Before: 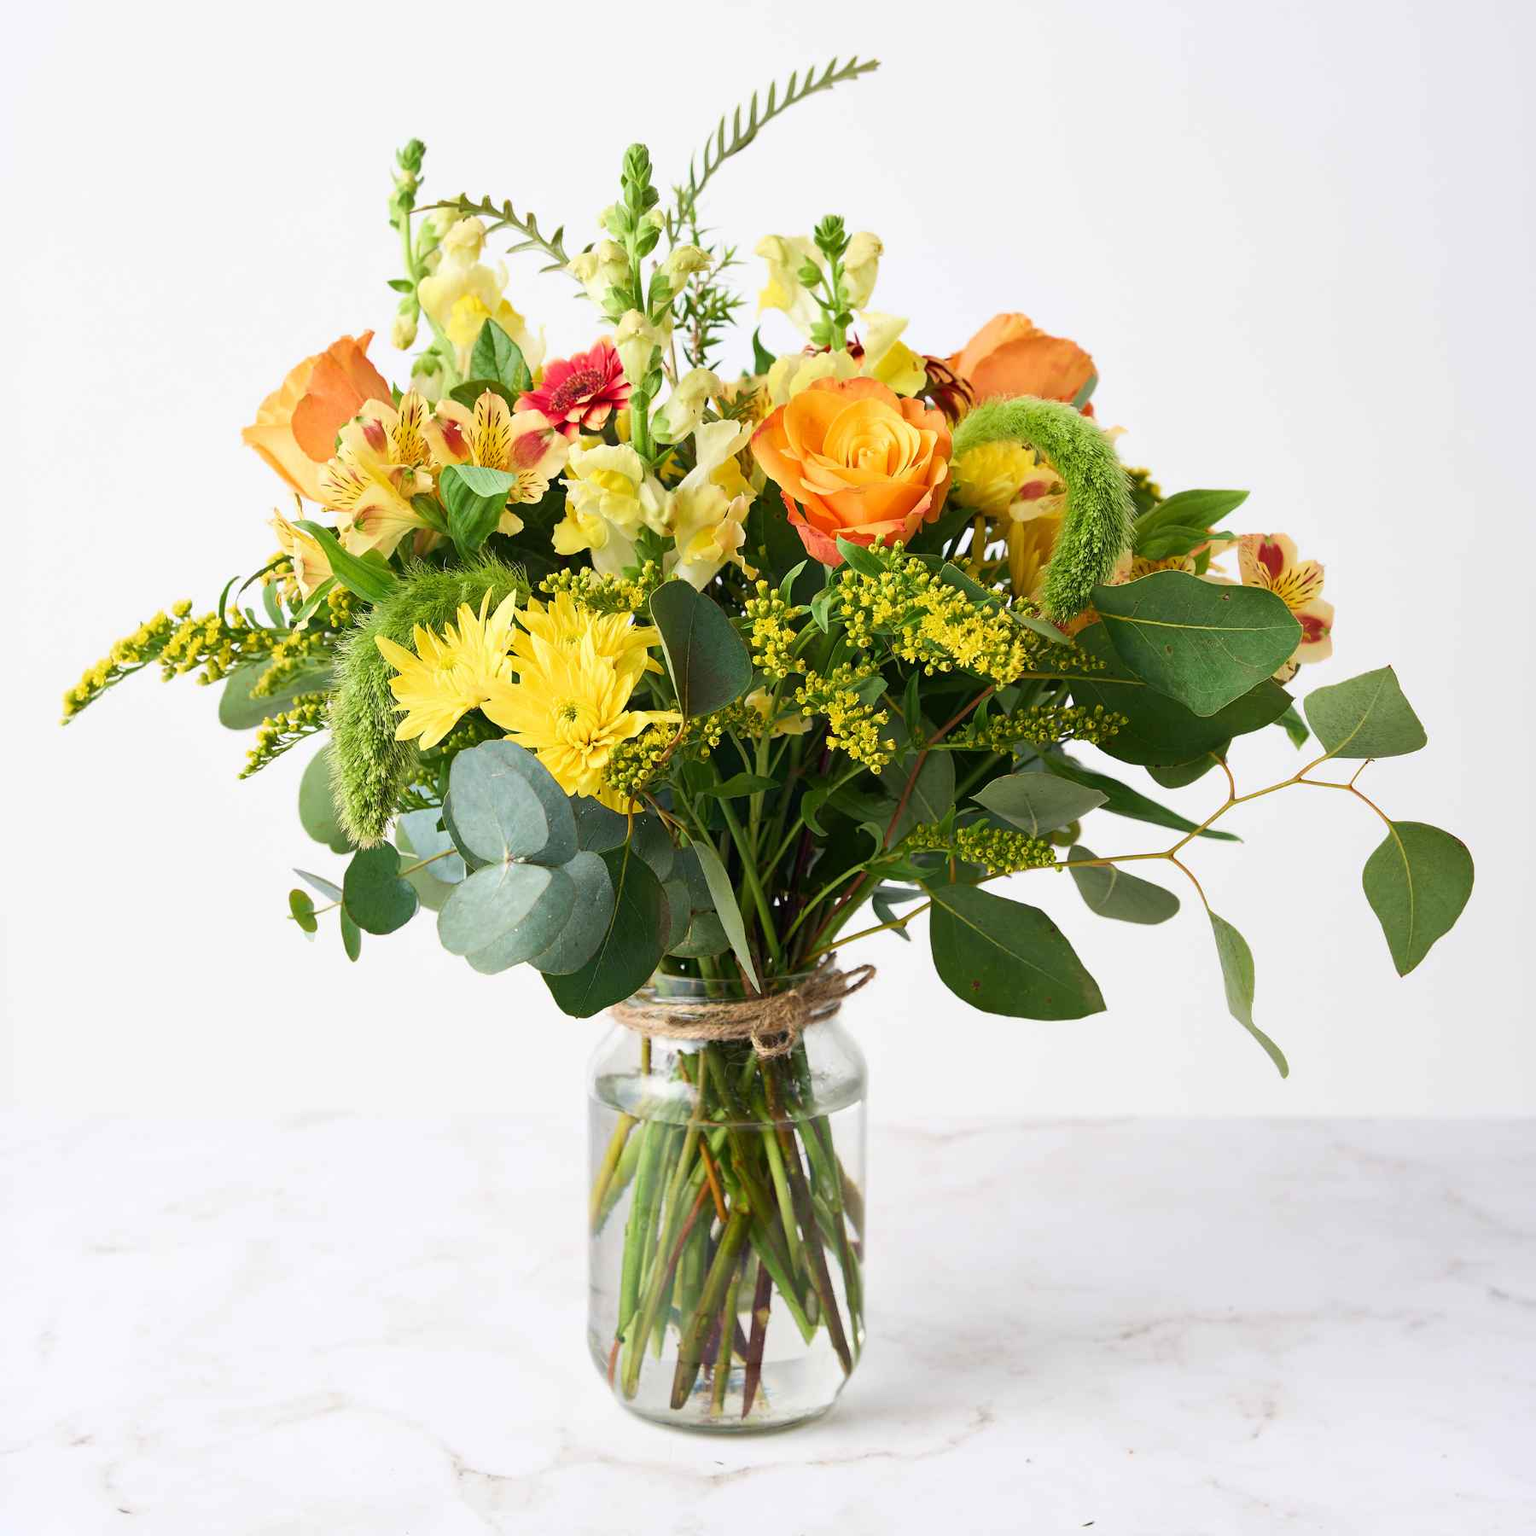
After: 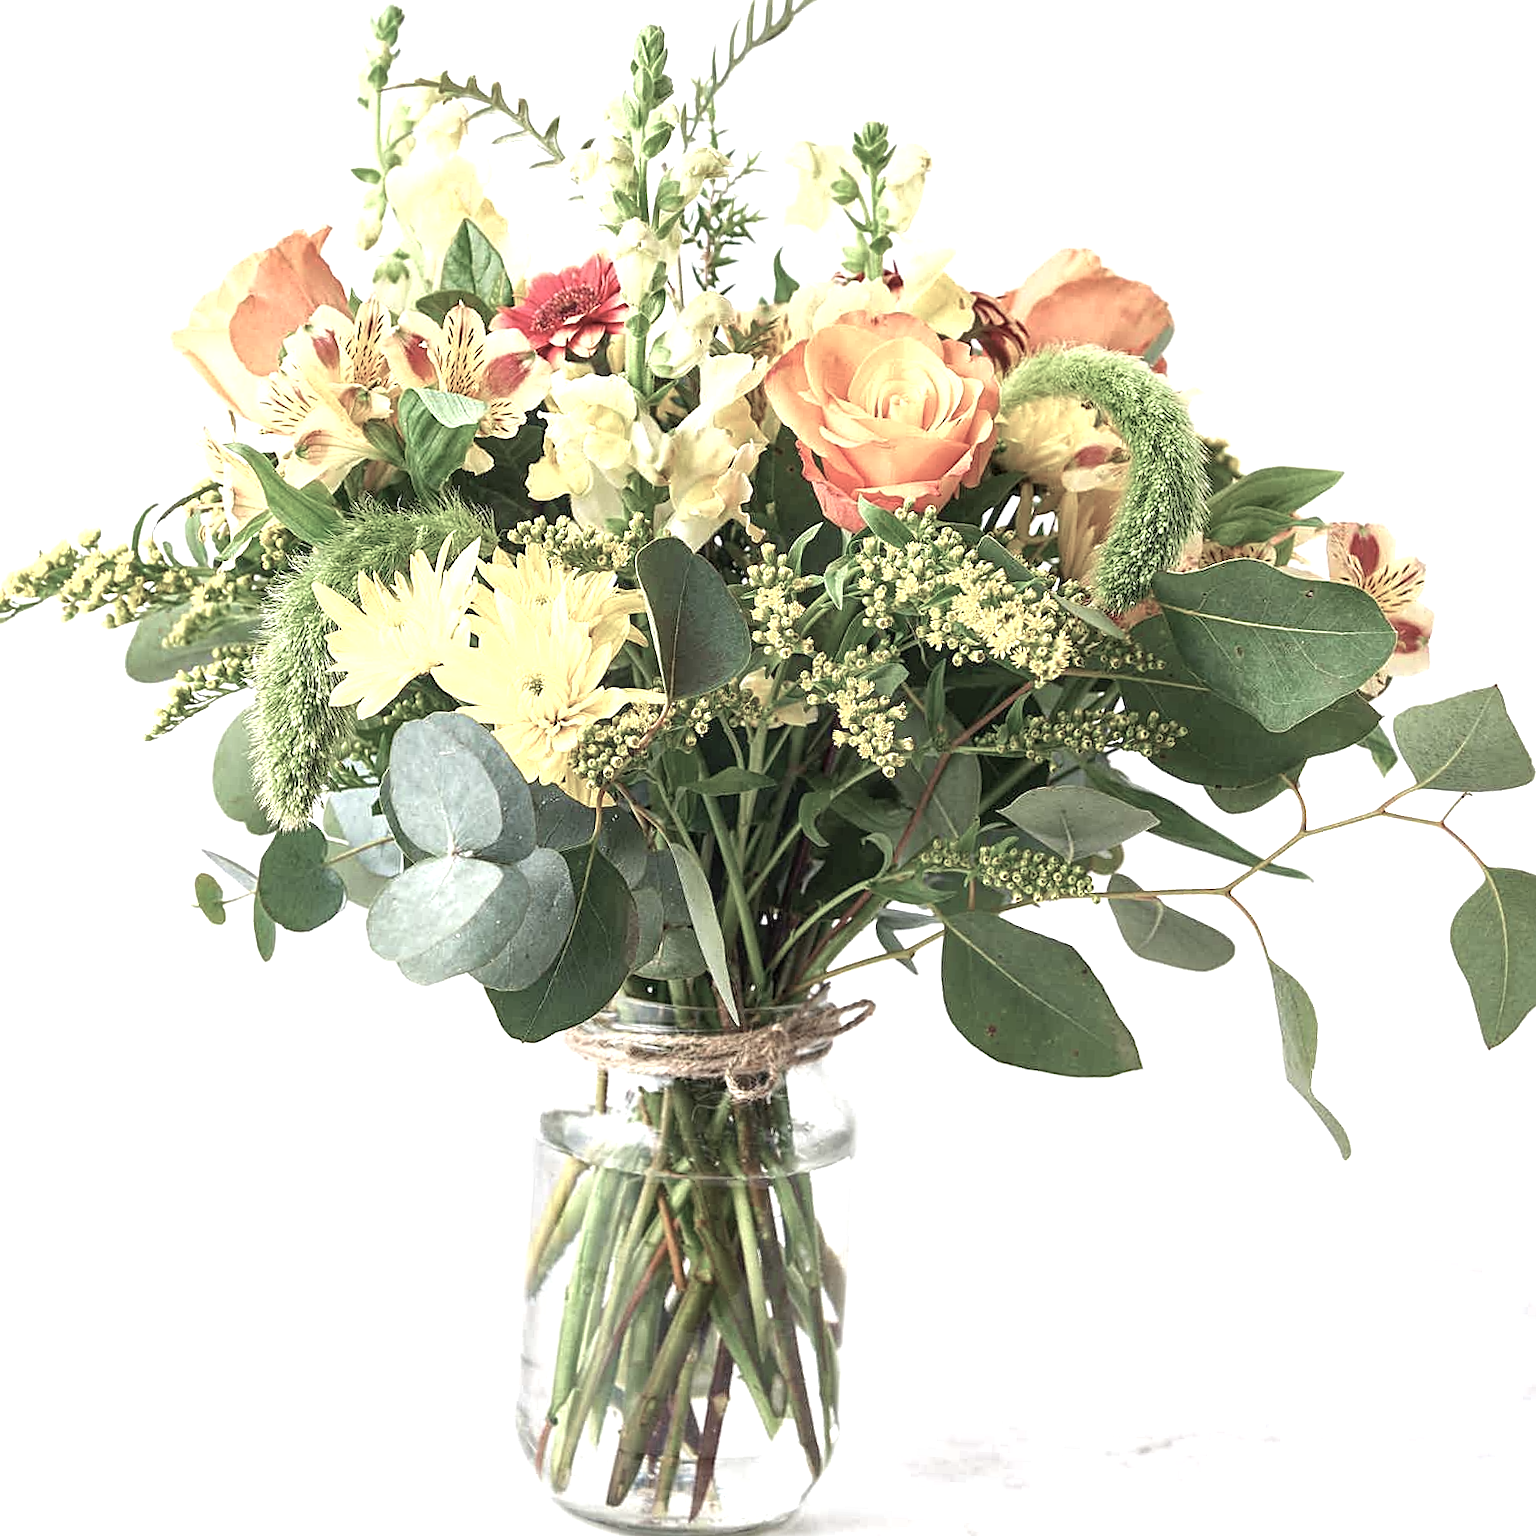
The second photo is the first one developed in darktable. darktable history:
sharpen: on, module defaults
exposure: black level correction 0, exposure 0.7 EV, compensate exposure bias true, compensate highlight preservation false
color balance rgb: linear chroma grading › global chroma -16.06%, perceptual saturation grading › global saturation -32.85%, global vibrance -23.56%
shadows and highlights: shadows 25, highlights -25
crop and rotate: angle -3.27°, left 5.211%, top 5.211%, right 4.607%, bottom 4.607%
local contrast: on, module defaults
